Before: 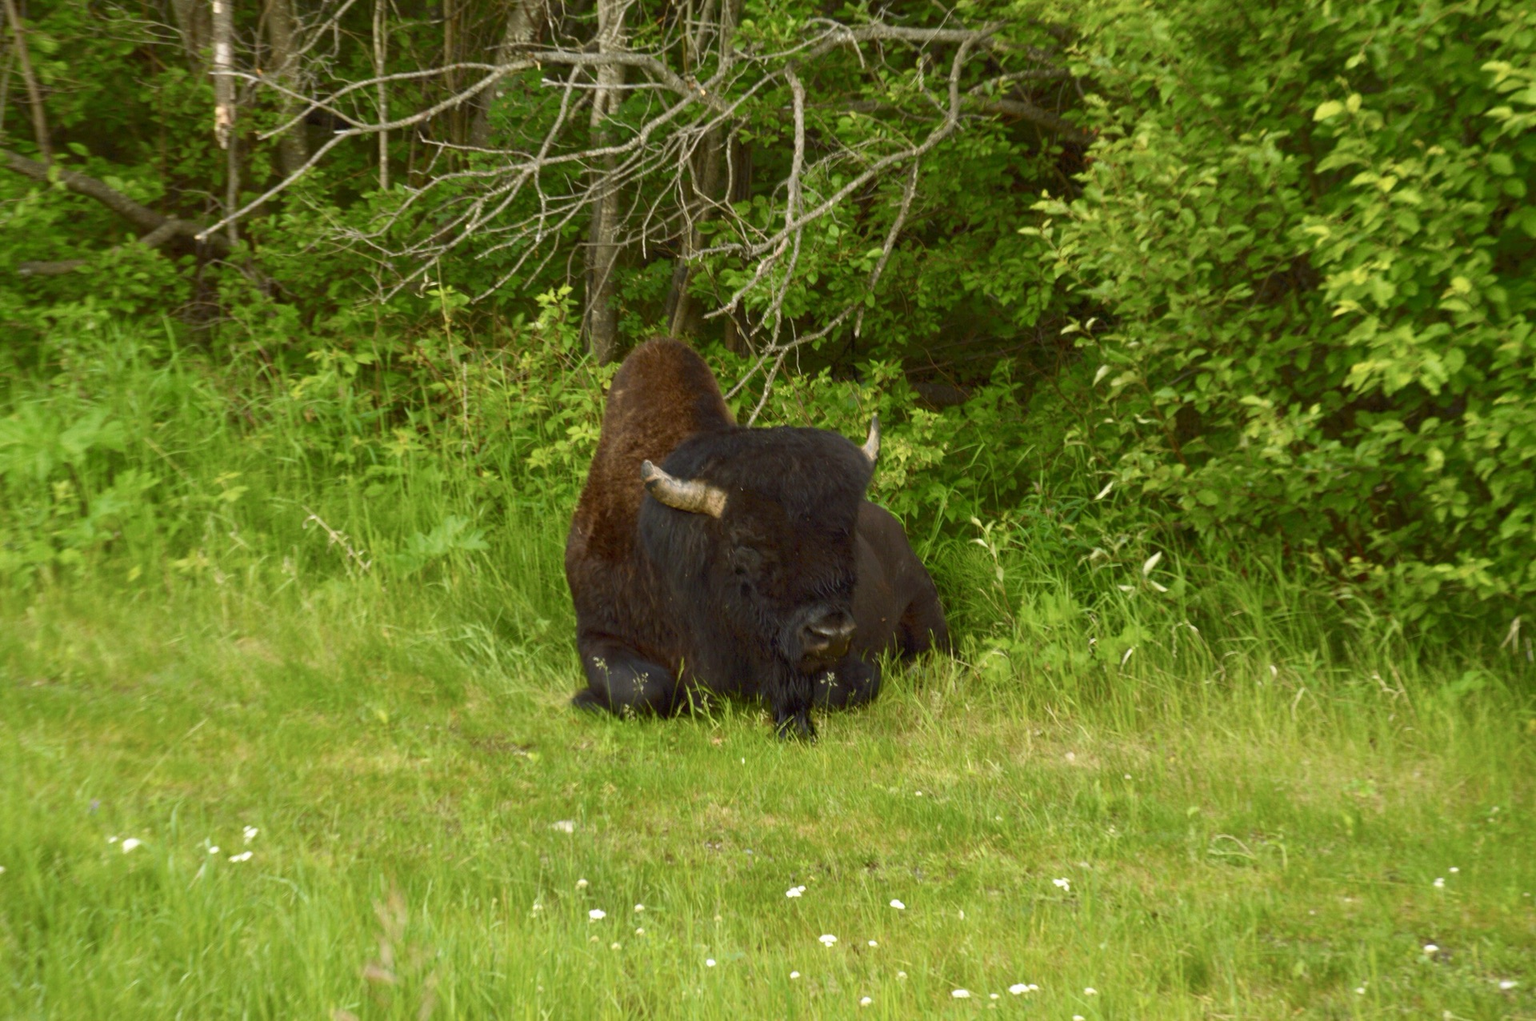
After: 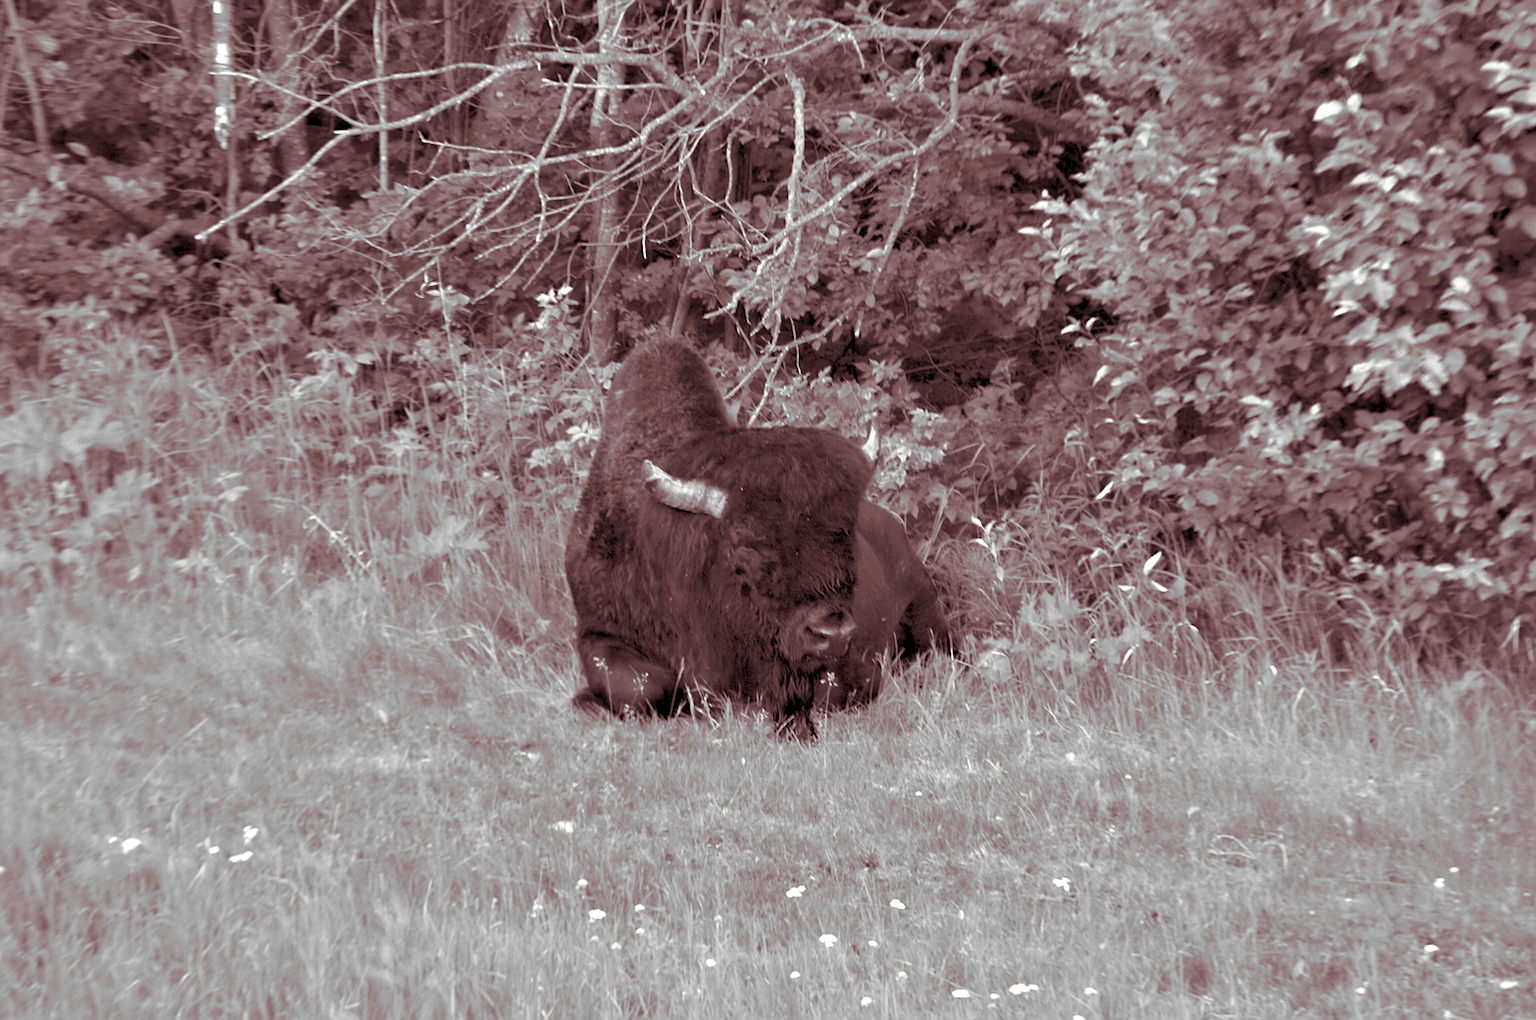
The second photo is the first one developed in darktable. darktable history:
monochrome: a 32, b 64, size 2.3
tone curve: curves: ch0 [(0, 0) (0.004, 0.008) (0.077, 0.156) (0.169, 0.29) (0.774, 0.774) (1, 1)], color space Lab, linked channels, preserve colors none
split-toning: on, module defaults | blend: blend mode overlay, opacity 85%; mask: uniform (no mask)
sharpen: on, module defaults
contrast equalizer: y [[0.513, 0.565, 0.608, 0.562, 0.512, 0.5], [0.5 ×6], [0.5, 0.5, 0.5, 0.528, 0.598, 0.658], [0 ×6], [0 ×6]]
